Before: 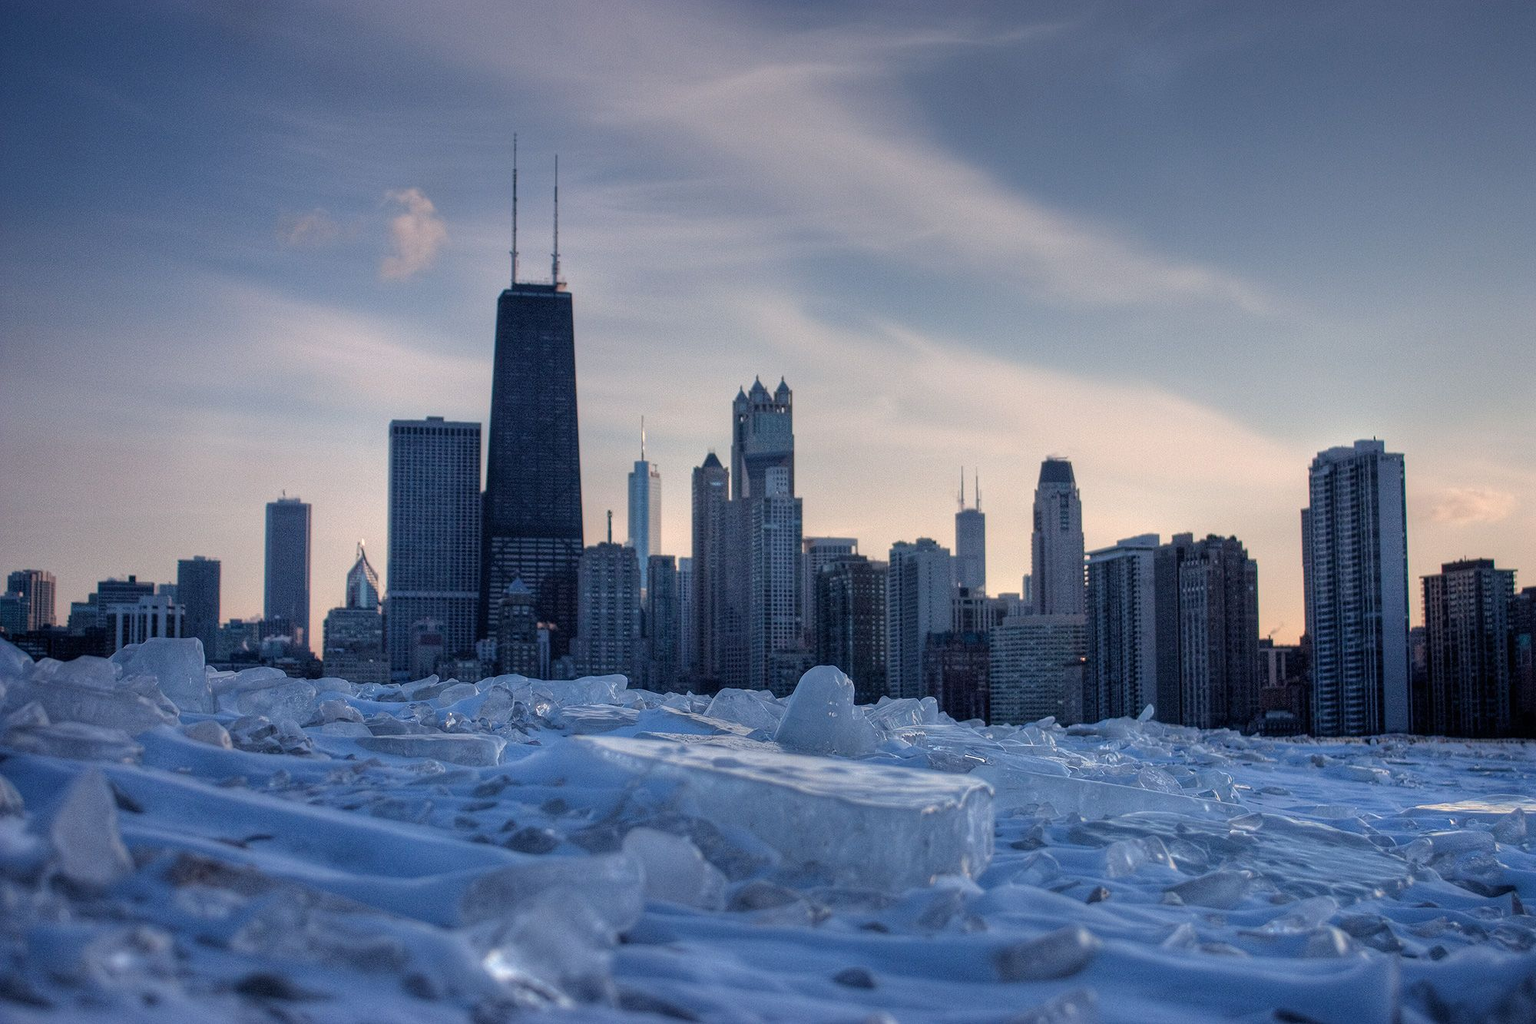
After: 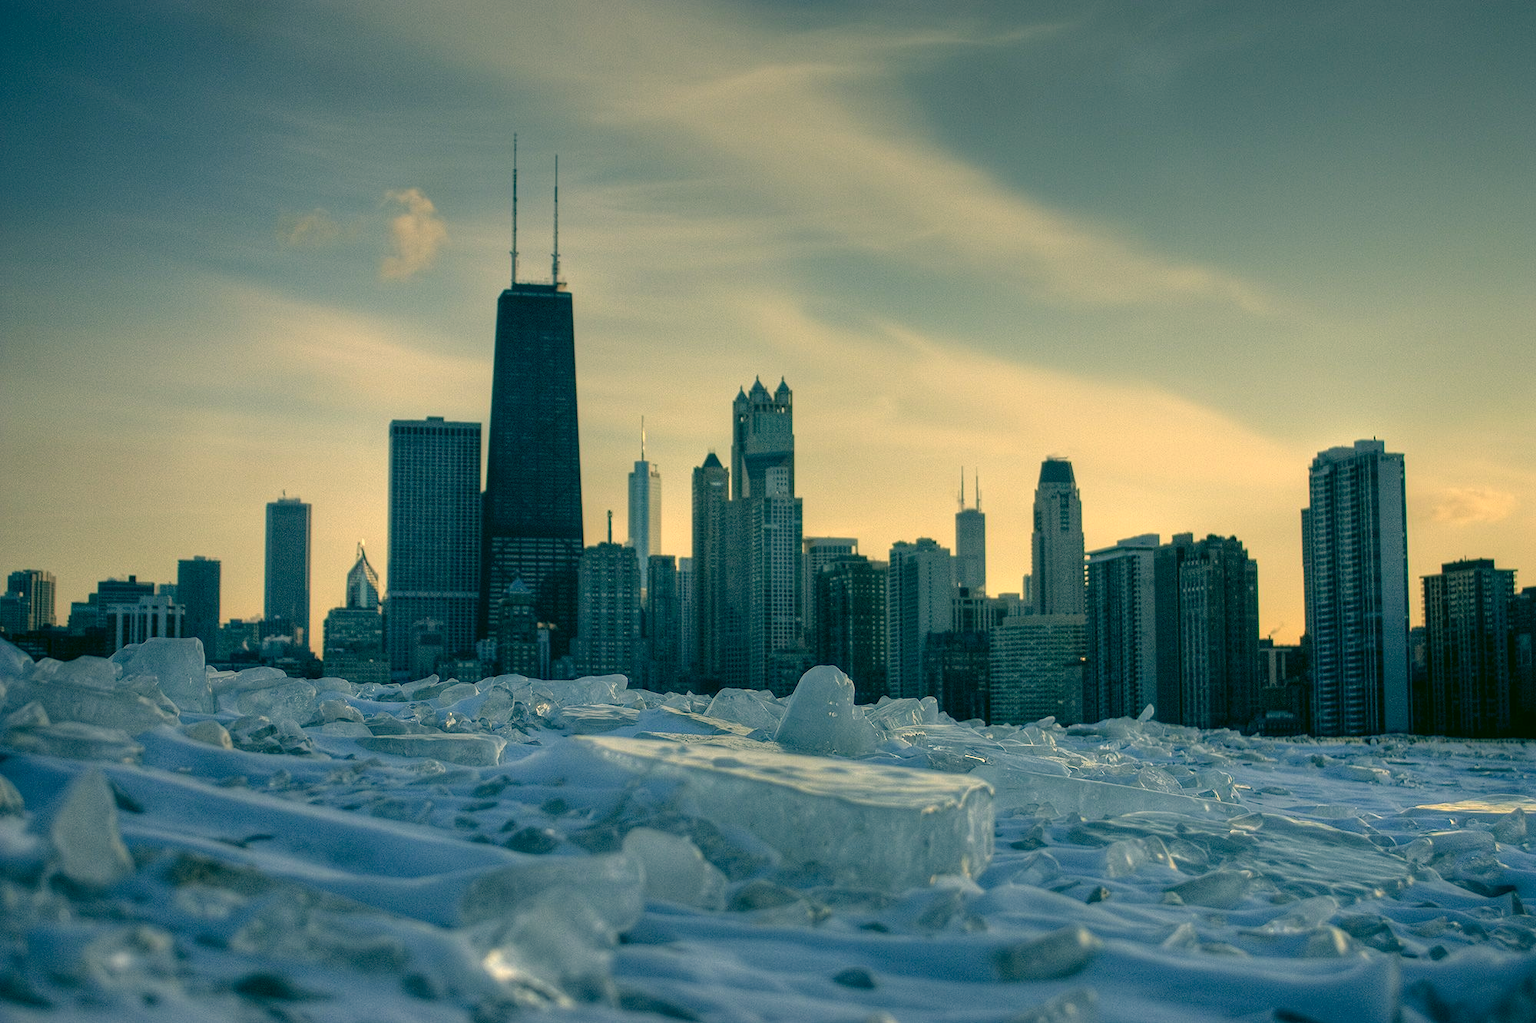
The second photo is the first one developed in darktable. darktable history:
exposure: exposure 0.078 EV, compensate highlight preservation false
color correction: highlights a* 5.62, highlights b* 33.57, shadows a* -25.86, shadows b* 4.02
